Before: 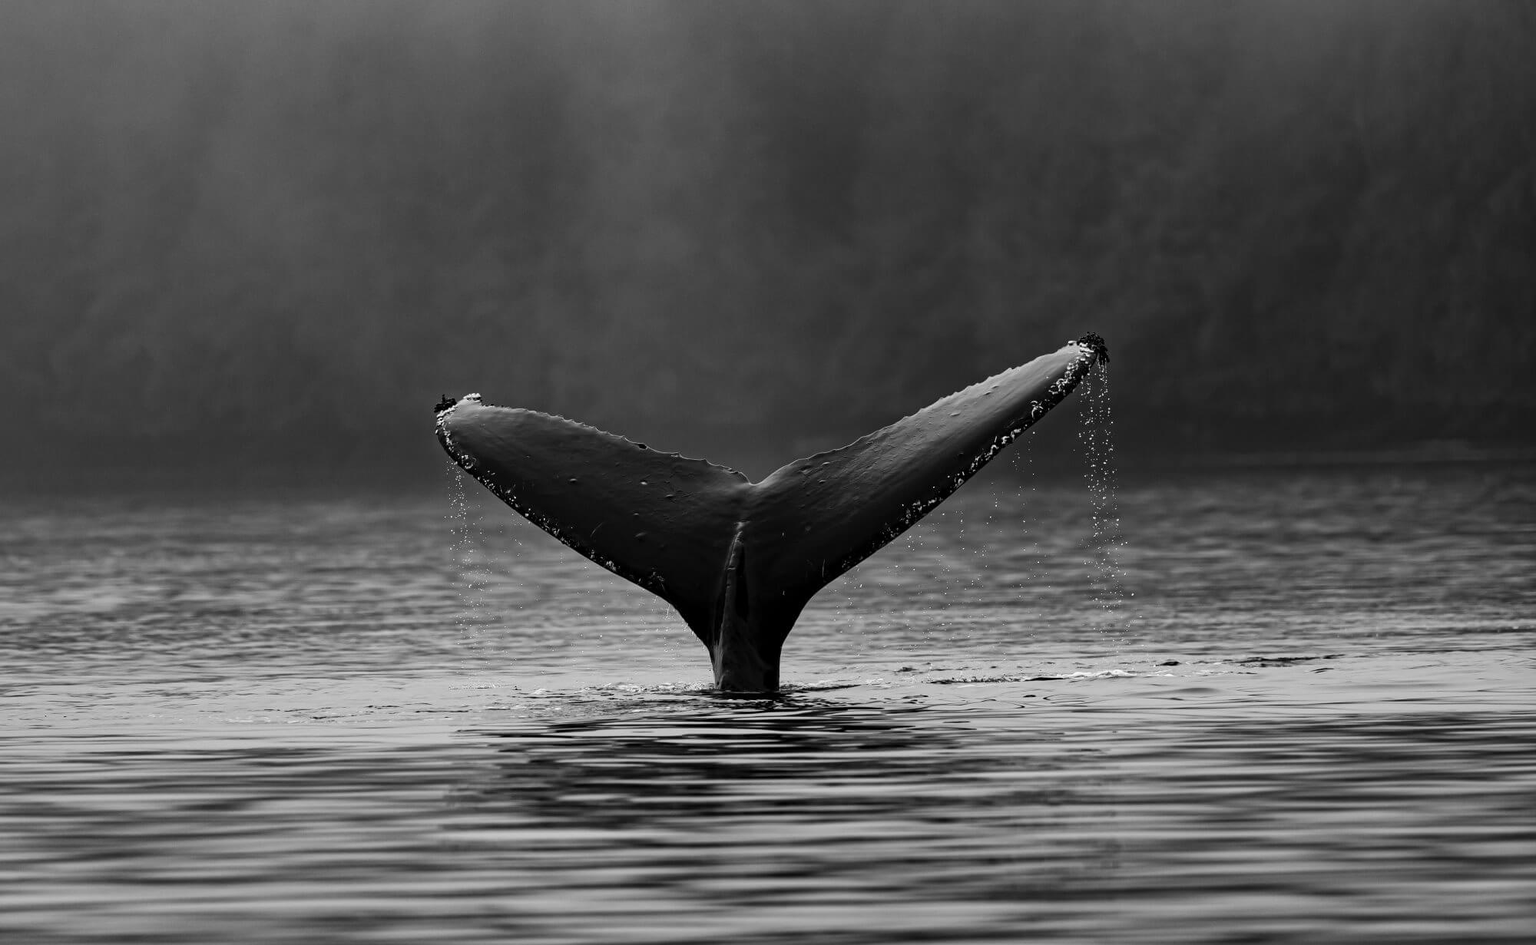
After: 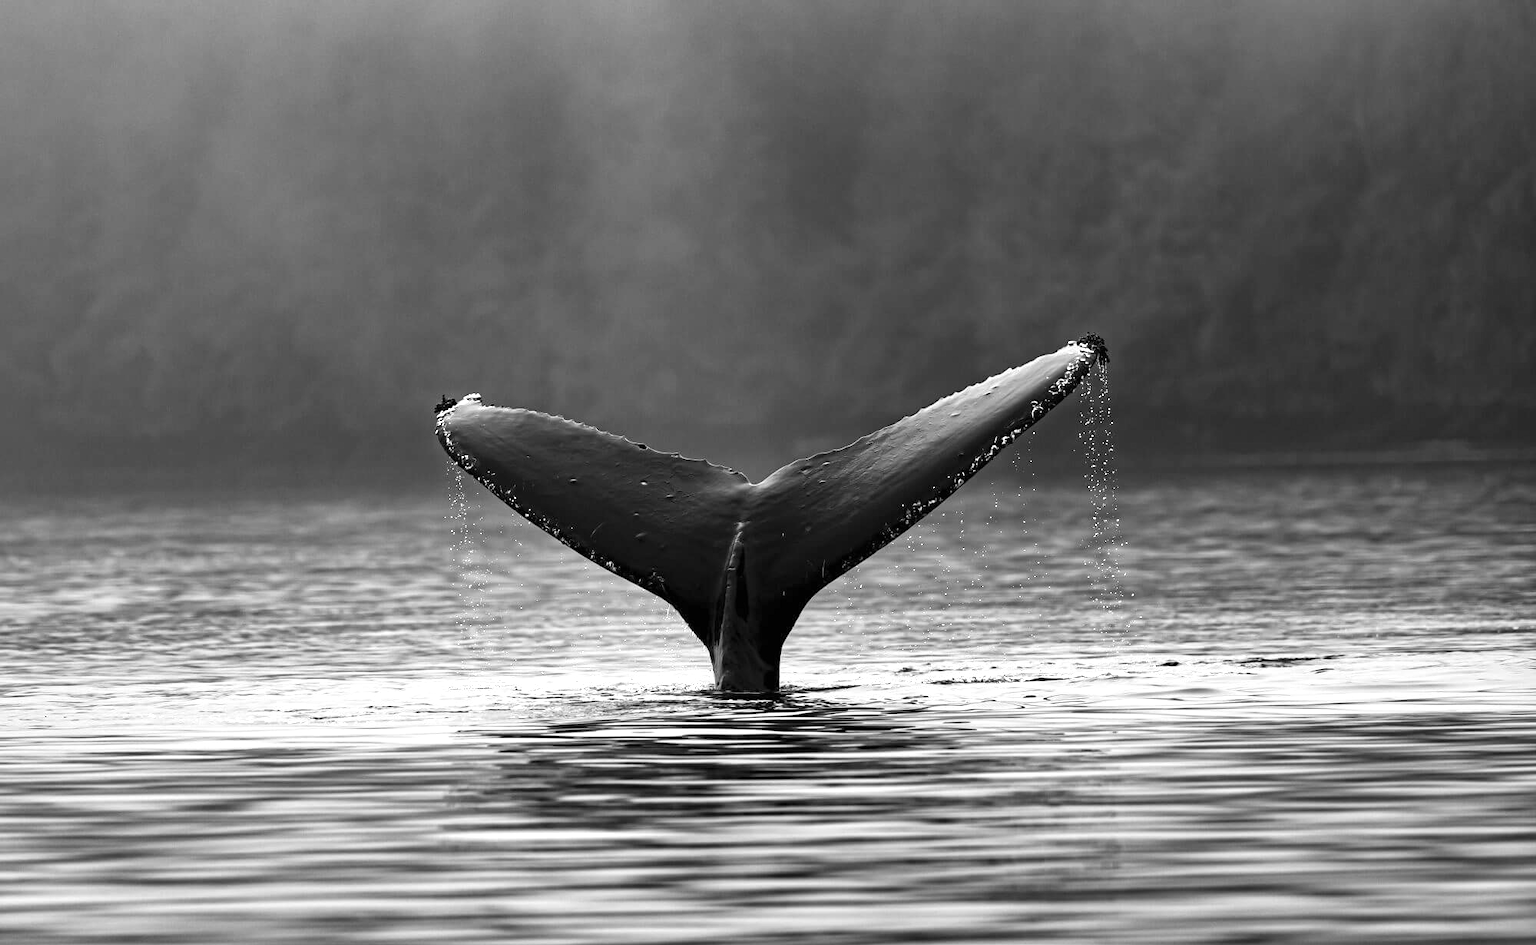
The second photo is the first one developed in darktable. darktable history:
color zones: curves: ch0 [(0.018, 0.548) (0.197, 0.654) (0.425, 0.447) (0.605, 0.658) (0.732, 0.579)]; ch1 [(0.105, 0.531) (0.224, 0.531) (0.386, 0.39) (0.618, 0.456) (0.732, 0.456) (0.956, 0.421)]; ch2 [(0.039, 0.583) (0.215, 0.465) (0.399, 0.544) (0.465, 0.548) (0.614, 0.447) (0.724, 0.43) (0.882, 0.623) (0.956, 0.632)]
exposure: black level correction 0, exposure 1 EV, compensate exposure bias true, compensate highlight preservation false
